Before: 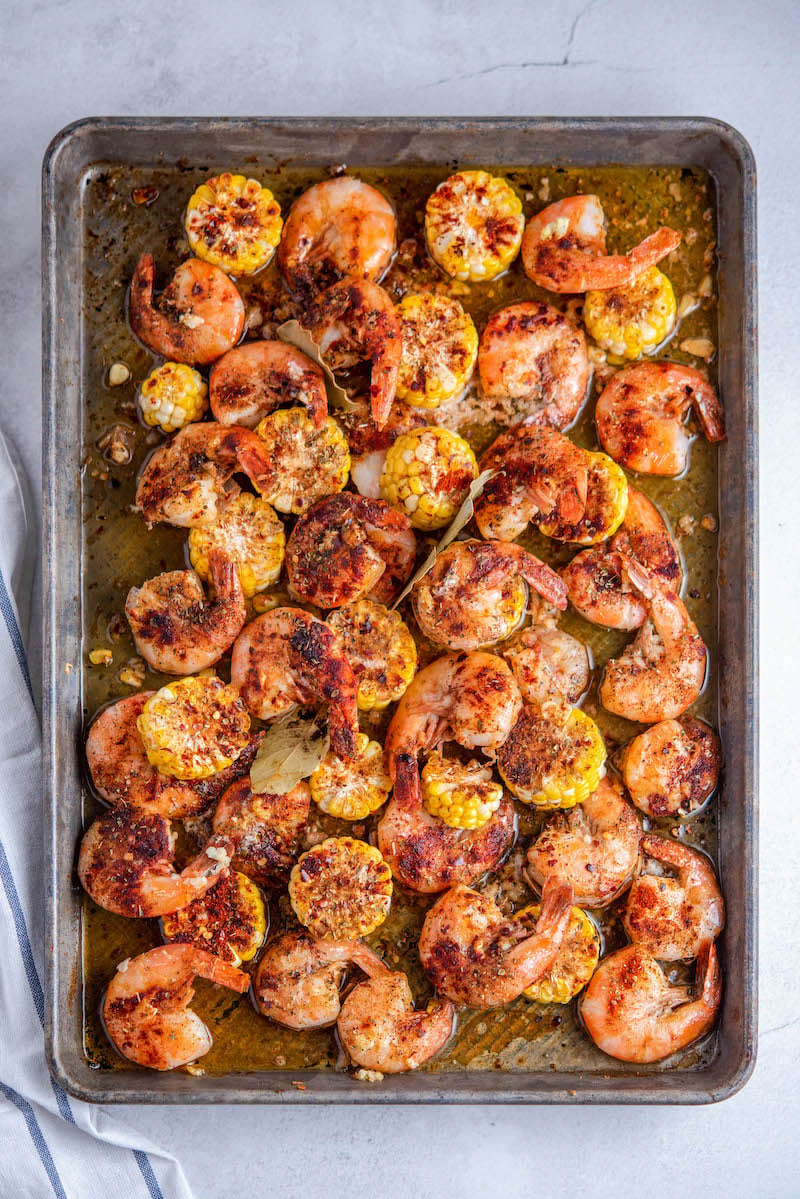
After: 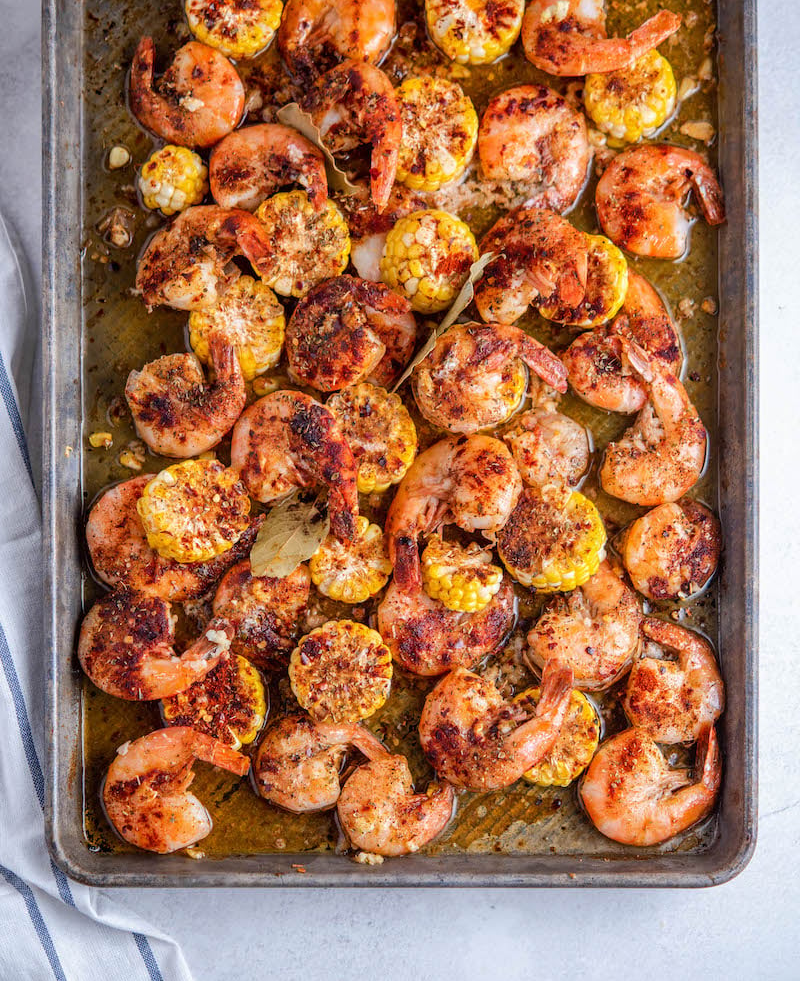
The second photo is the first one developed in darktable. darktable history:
crop and rotate: top 18.136%
